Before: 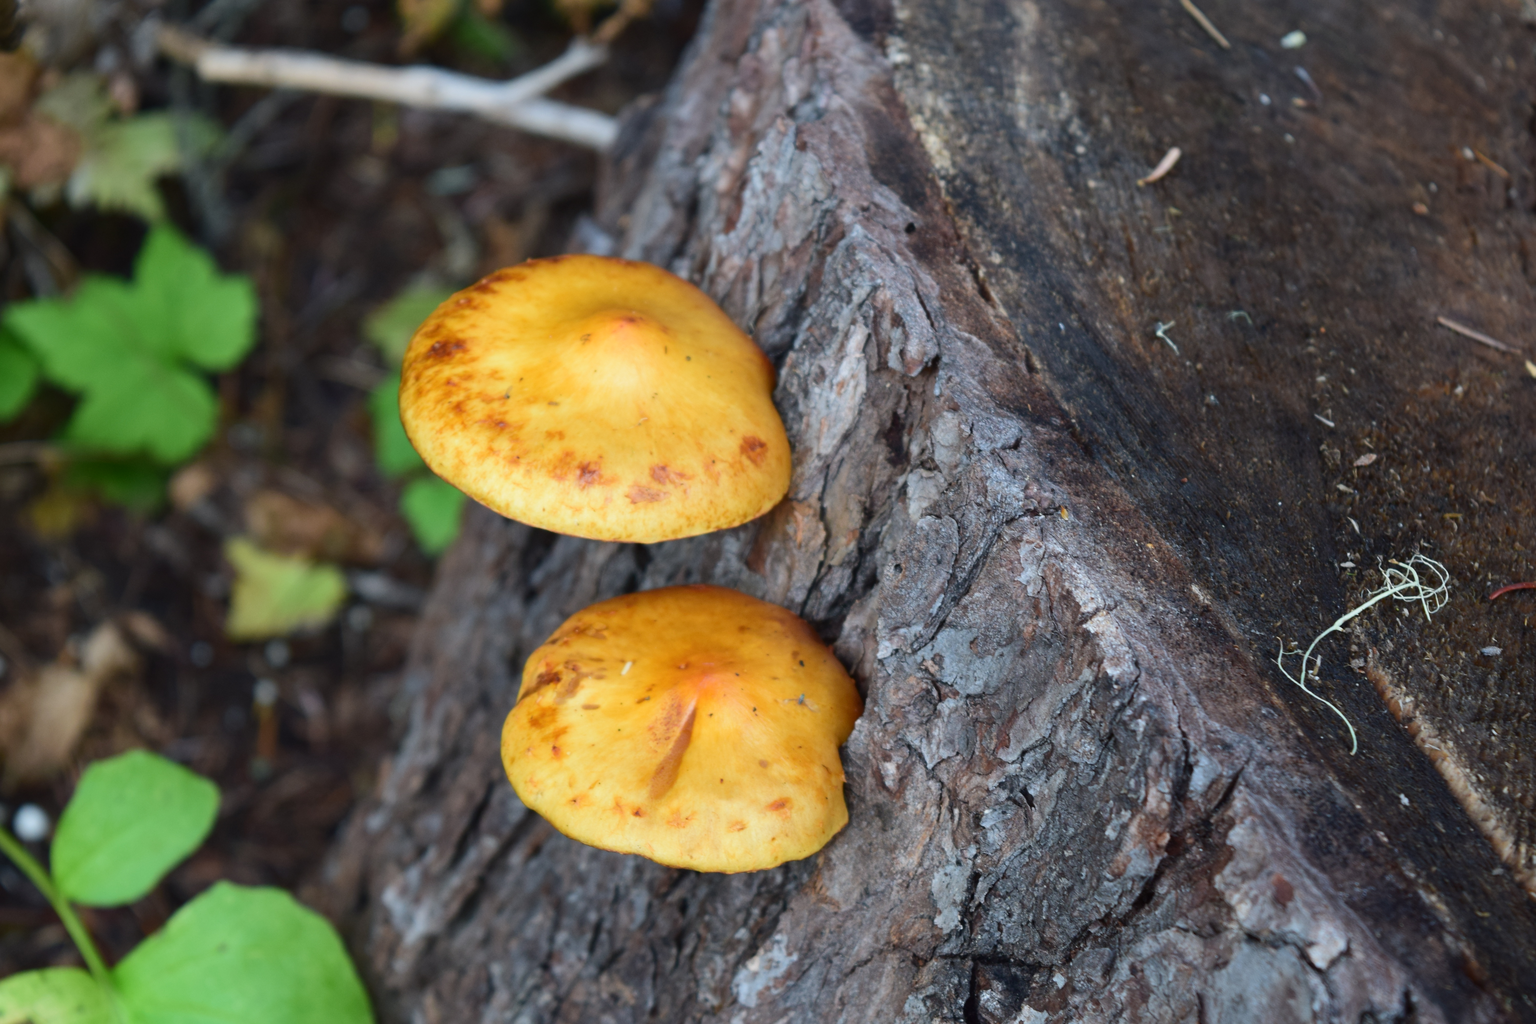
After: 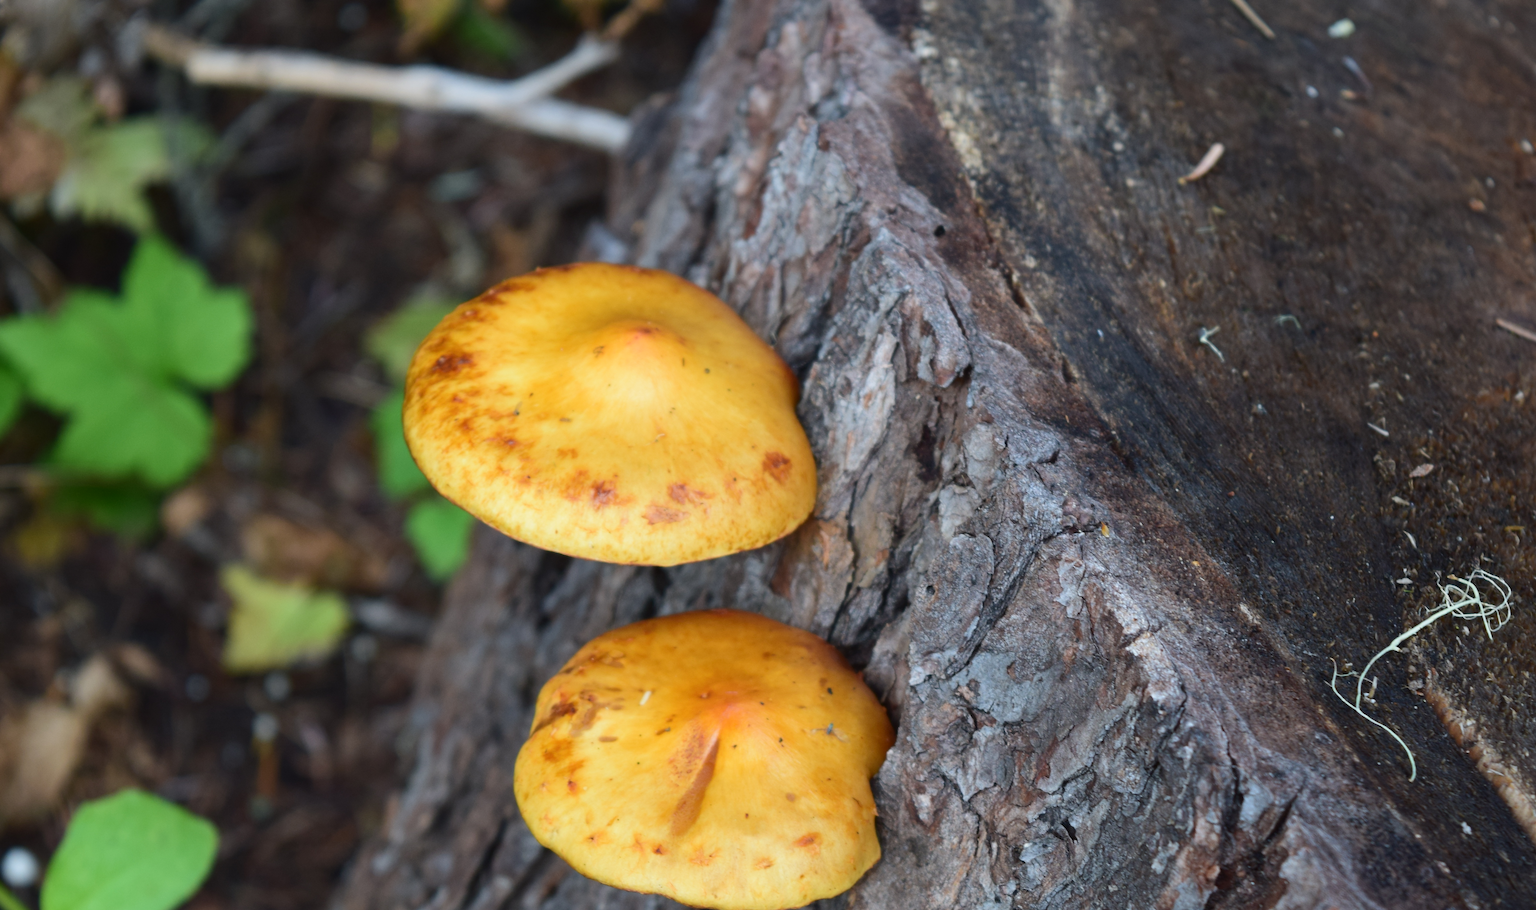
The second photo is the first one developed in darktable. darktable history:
crop and rotate: angle 0.584°, left 0.314%, right 3.341%, bottom 14.288%
